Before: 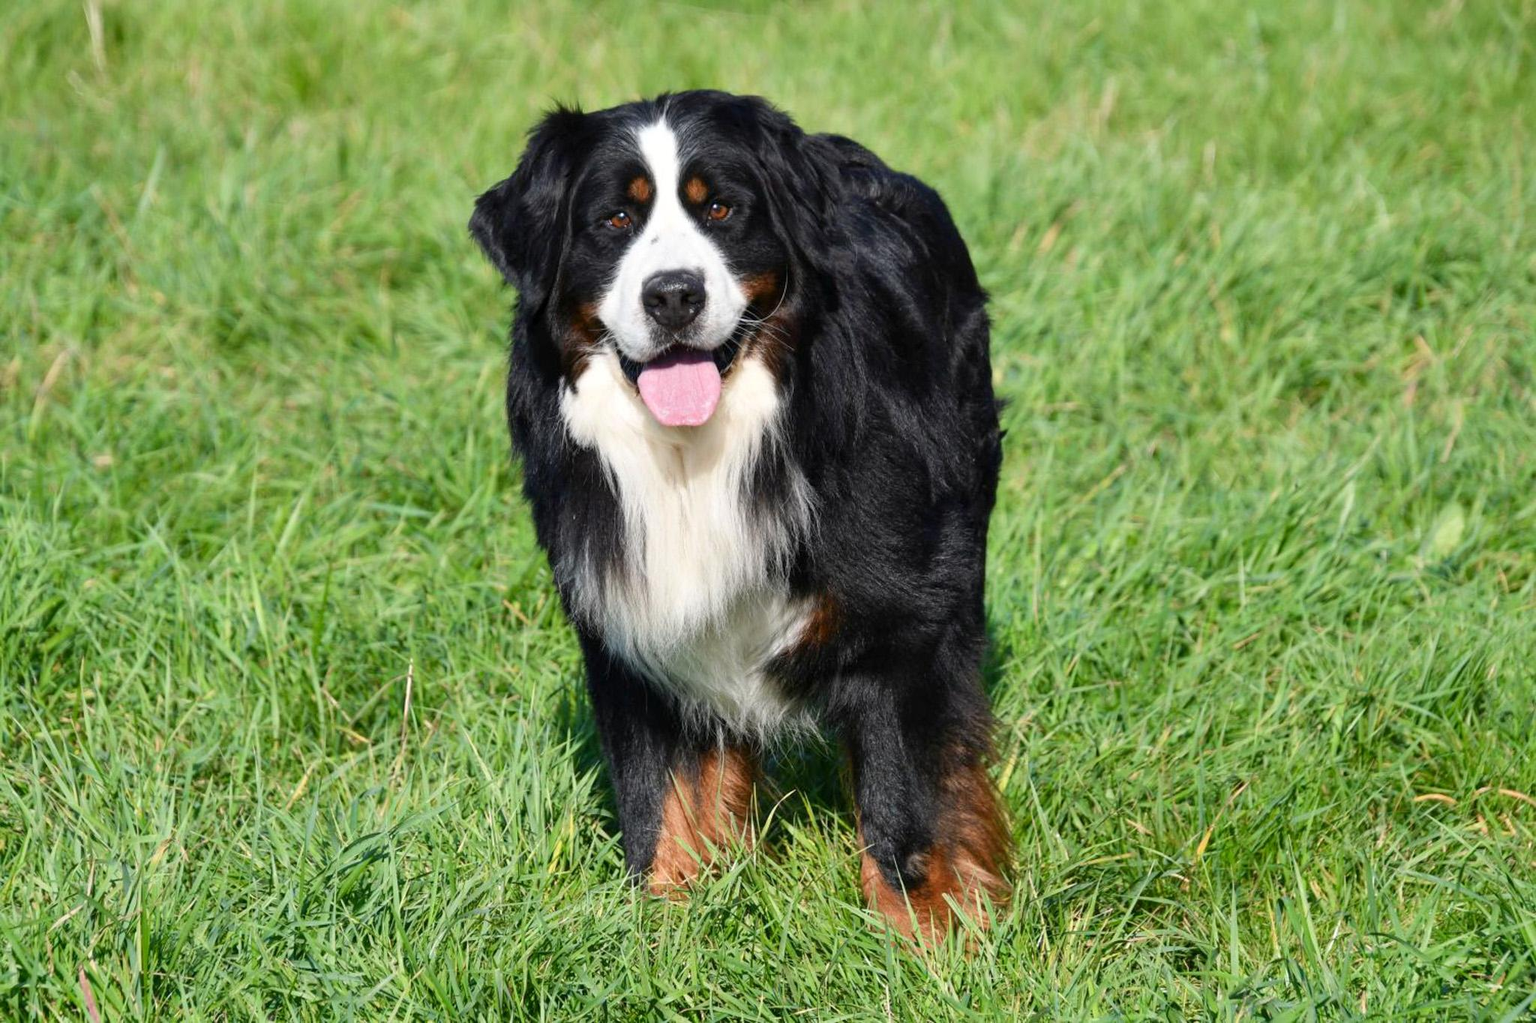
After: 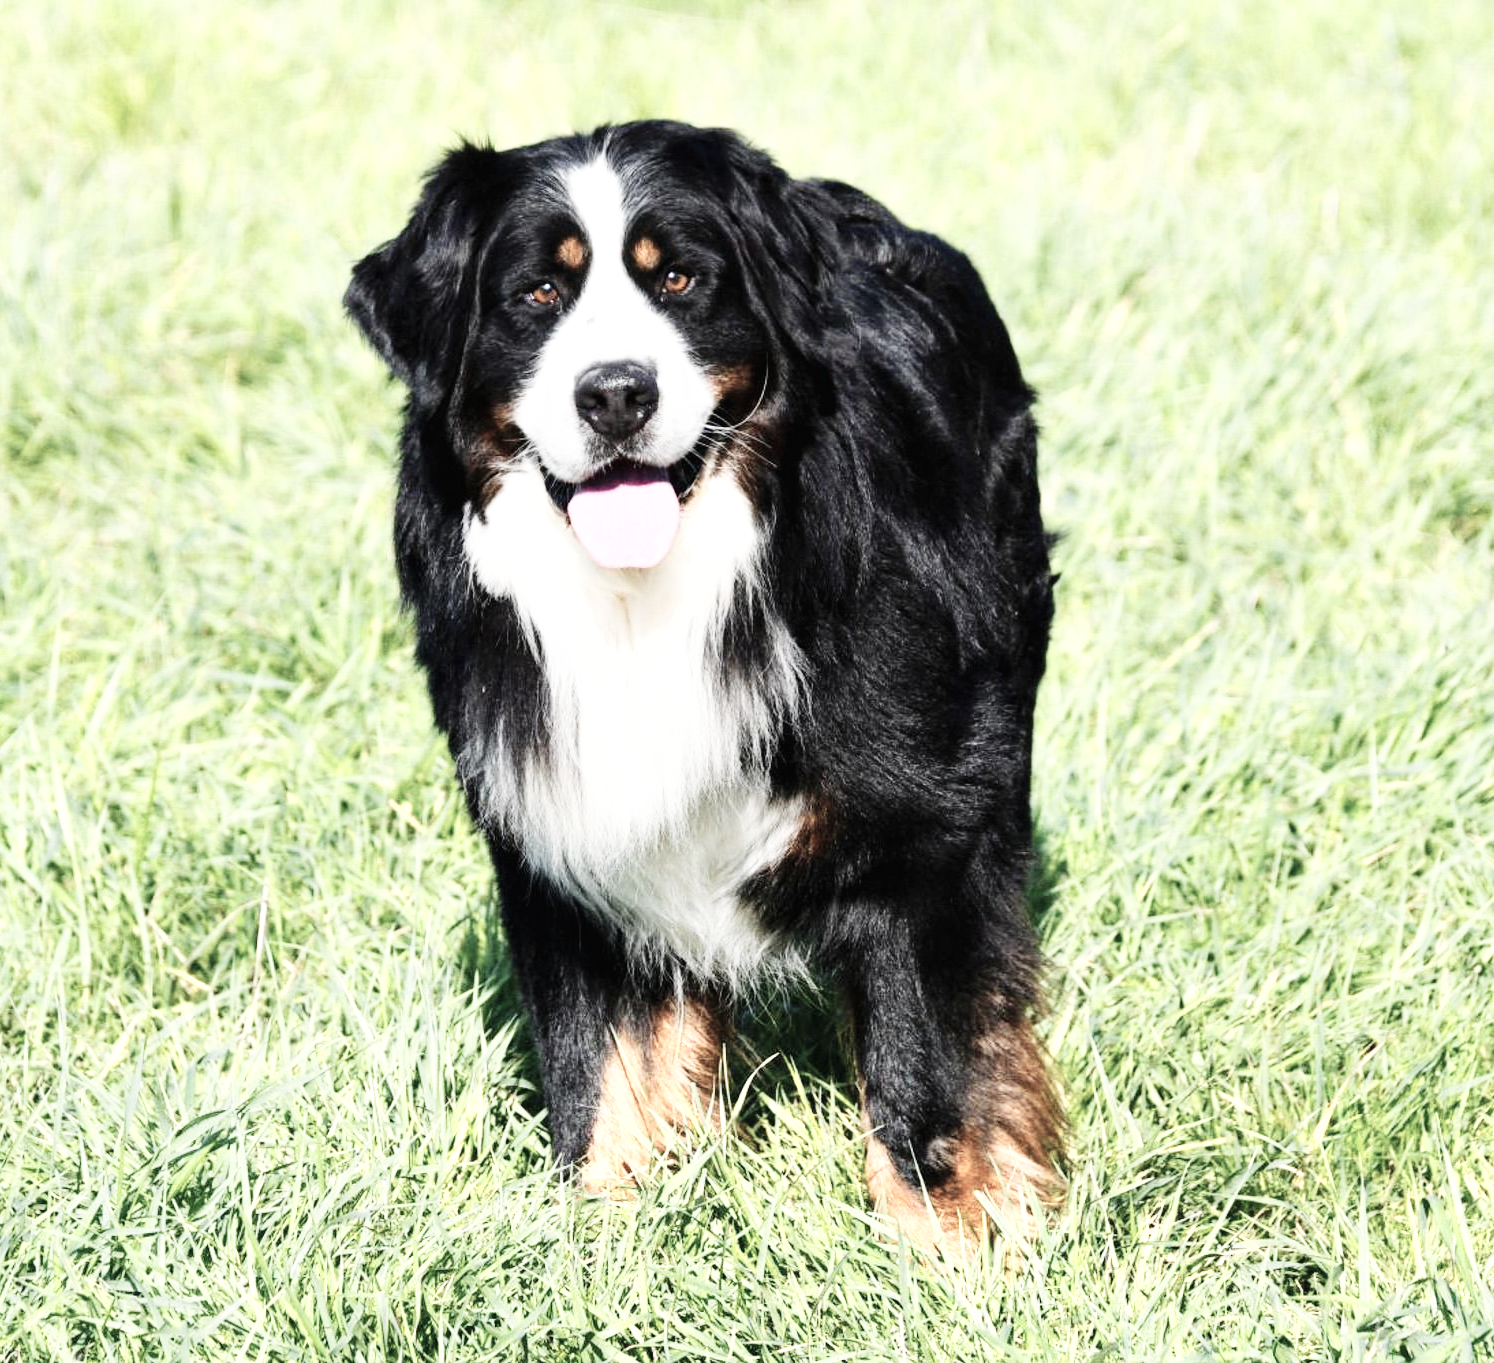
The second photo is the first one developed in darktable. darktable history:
color zones: curves: ch0 [(0, 0.6) (0.129, 0.585) (0.193, 0.596) (0.429, 0.5) (0.571, 0.5) (0.714, 0.5) (0.857, 0.5) (1, 0.6)]; ch1 [(0, 0.453) (0.112, 0.245) (0.213, 0.252) (0.429, 0.233) (0.571, 0.231) (0.683, 0.242) (0.857, 0.296) (1, 0.453)]
base curve: curves: ch0 [(0, 0.003) (0.001, 0.002) (0.006, 0.004) (0.02, 0.022) (0.048, 0.086) (0.094, 0.234) (0.162, 0.431) (0.258, 0.629) (0.385, 0.8) (0.548, 0.918) (0.751, 0.988) (1, 1)], preserve colors none
crop: left 13.812%, top 0%, right 13.231%
